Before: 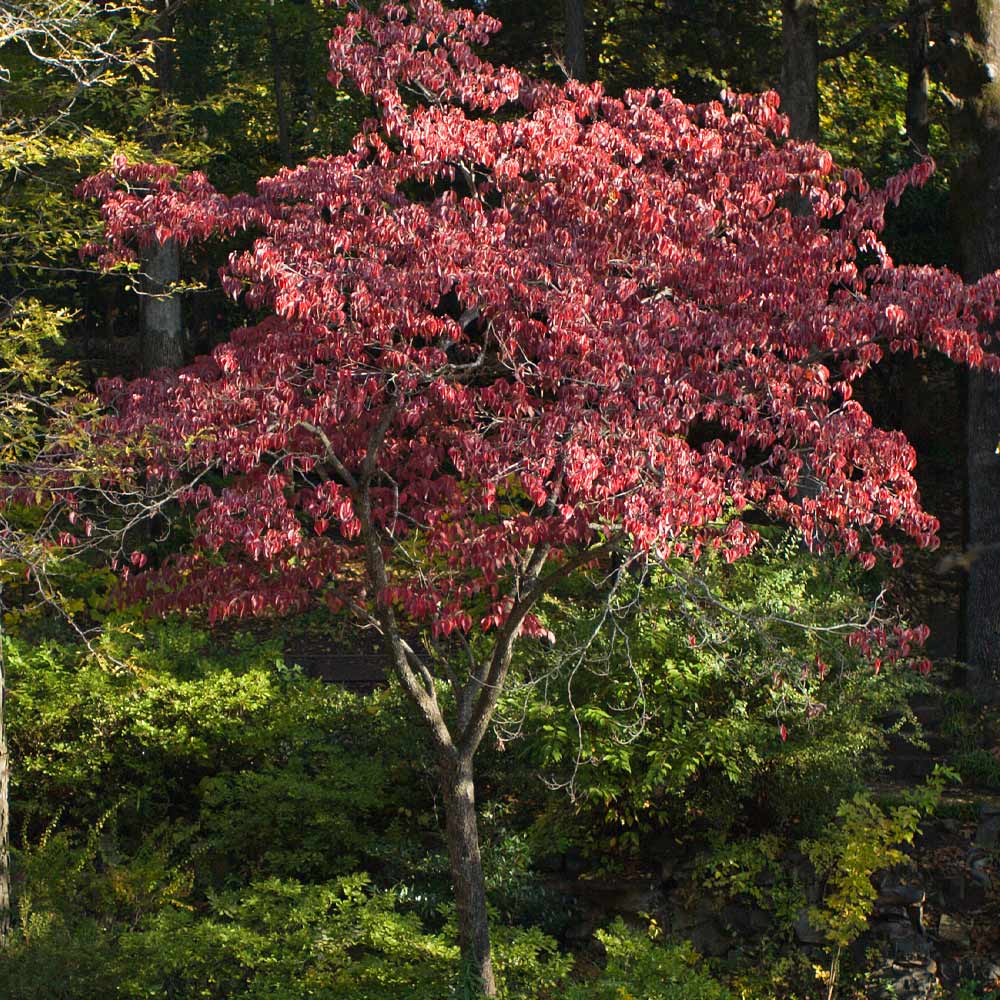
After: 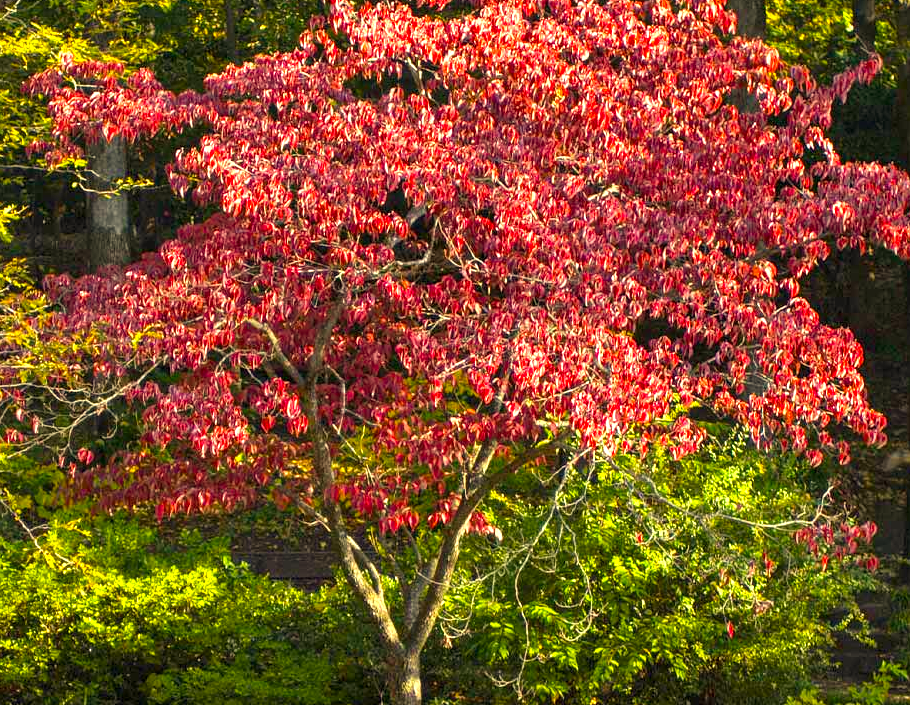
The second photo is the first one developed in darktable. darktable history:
crop: left 5.379%, top 10.329%, right 3.615%, bottom 19.146%
exposure: black level correction 0, exposure 1 EV, compensate exposure bias true, compensate highlight preservation false
color balance rgb: power › hue 330.14°, perceptual saturation grading › global saturation 39.928%
local contrast: on, module defaults
color correction: highlights a* 2.55, highlights b* 23.4
